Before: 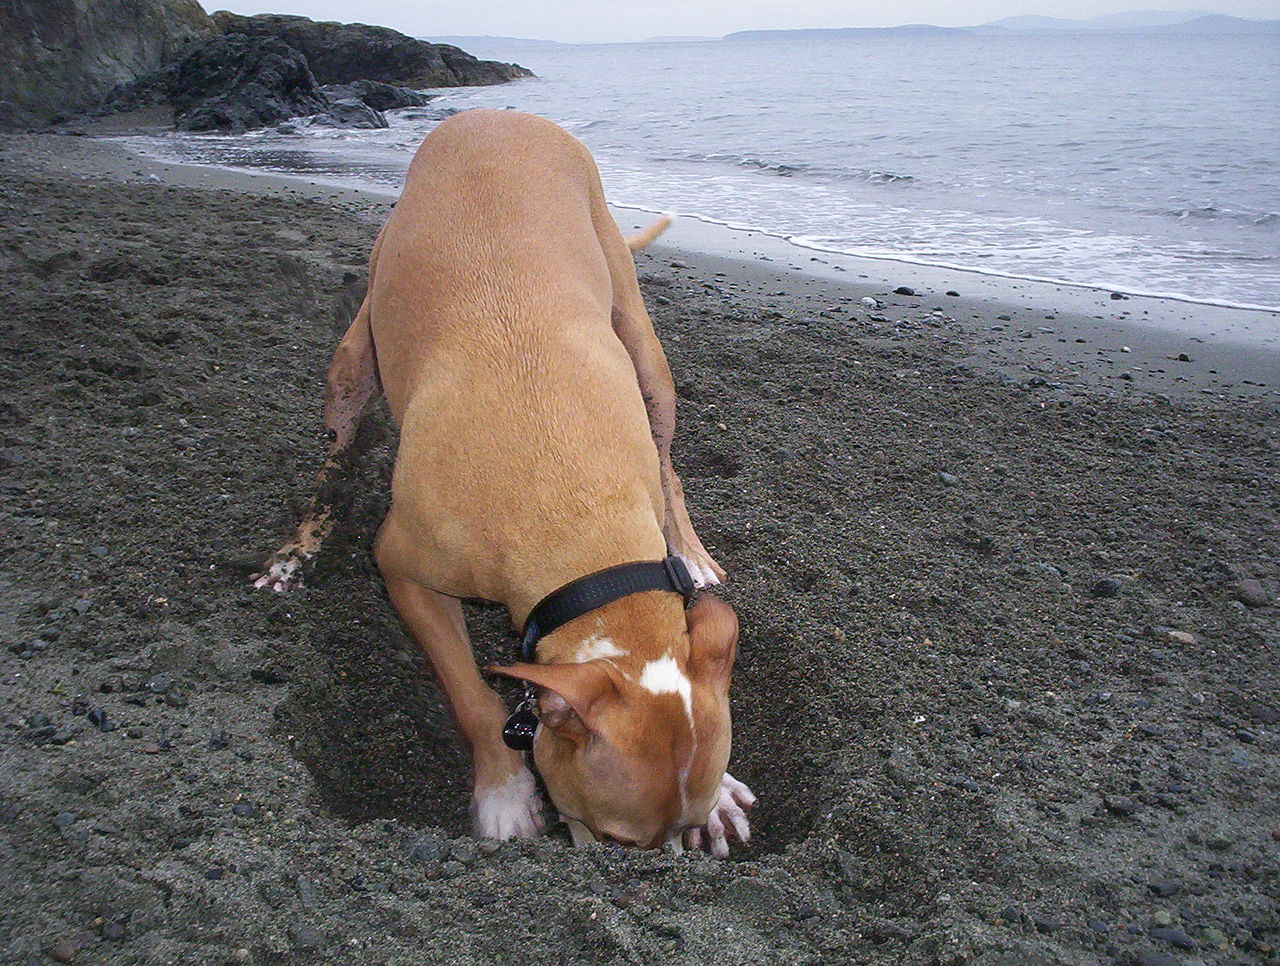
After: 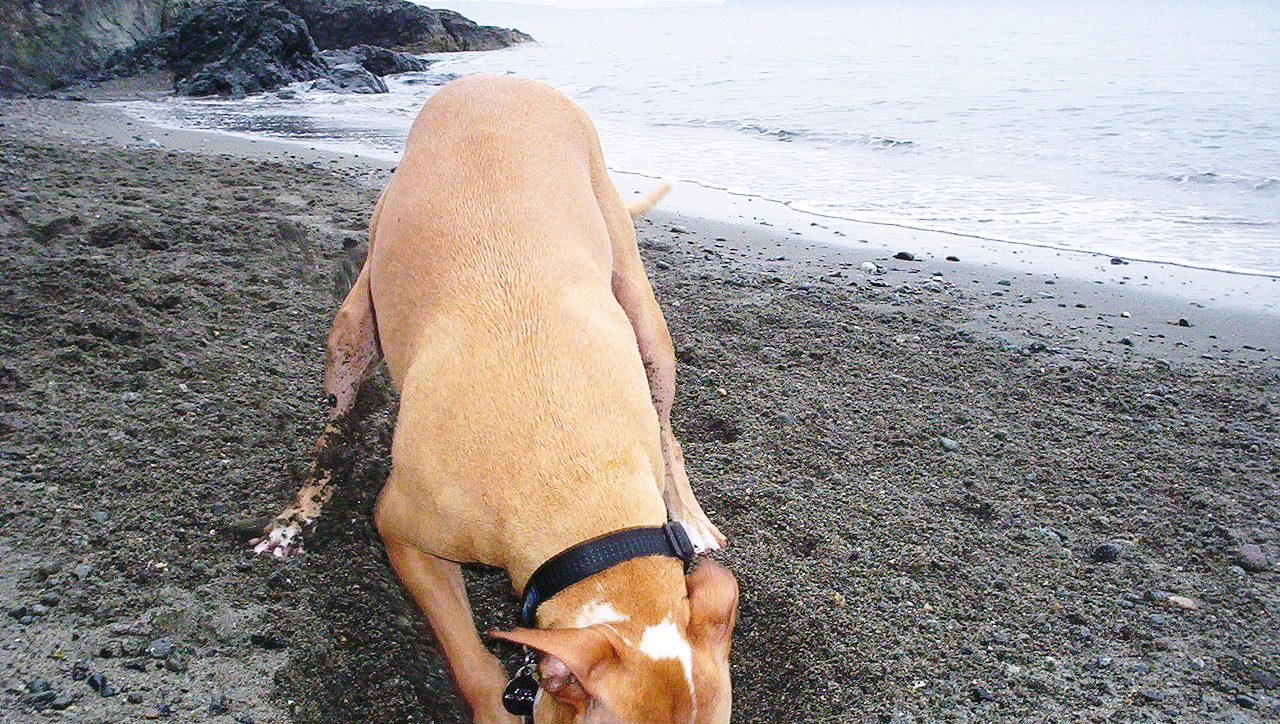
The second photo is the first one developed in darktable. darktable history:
crop: top 3.697%, bottom 21.315%
base curve: curves: ch0 [(0, 0) (0.032, 0.037) (0.105, 0.228) (0.435, 0.76) (0.856, 0.983) (1, 1)], preserve colors none
